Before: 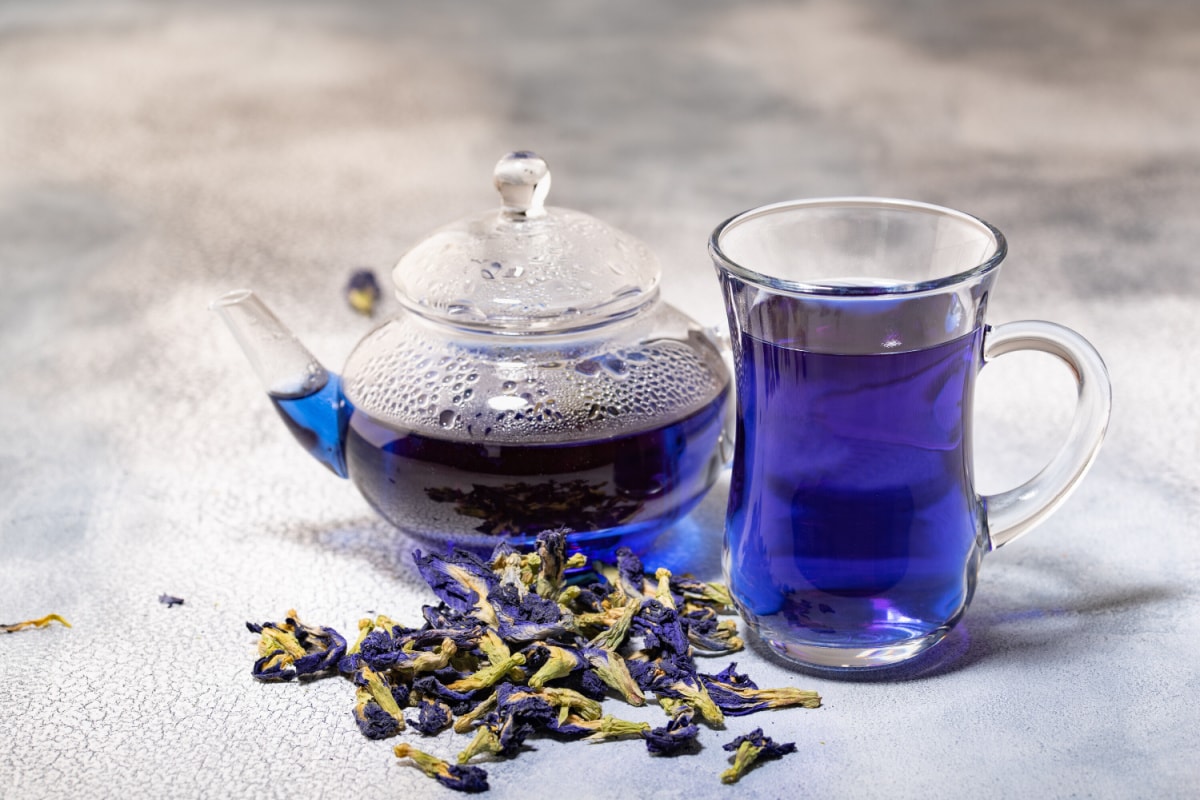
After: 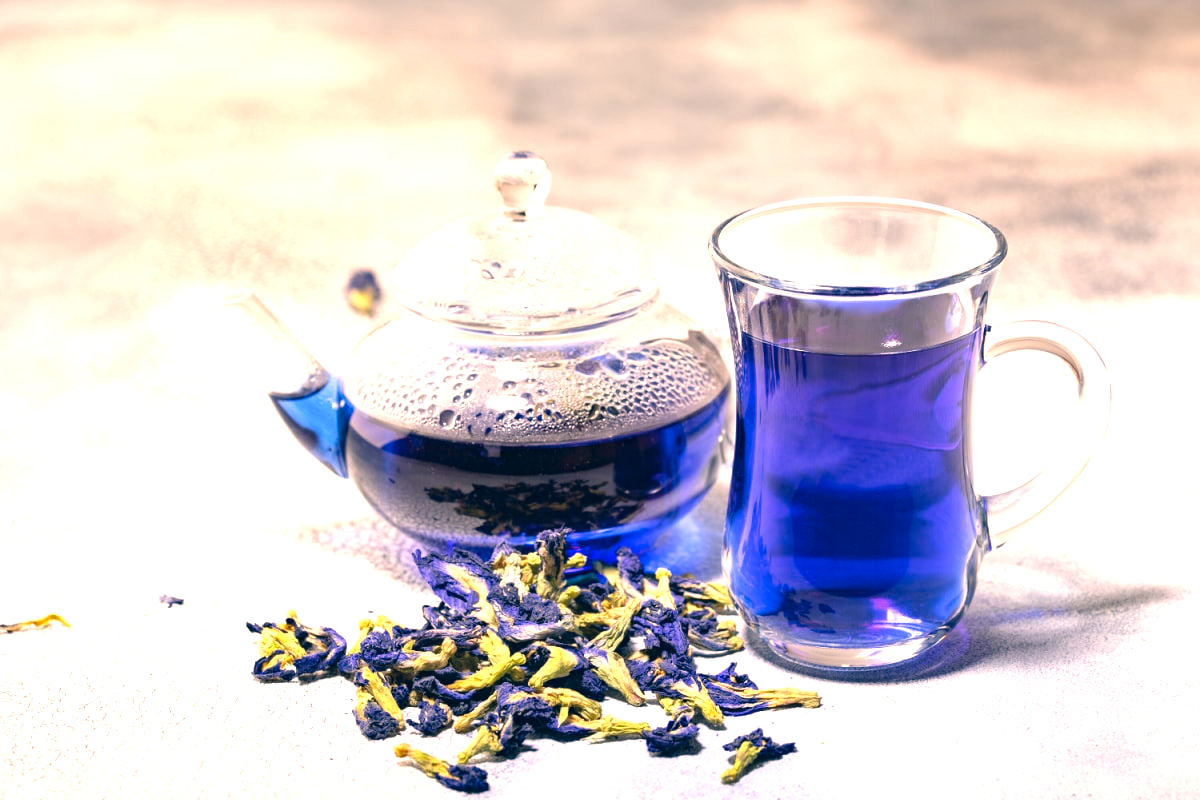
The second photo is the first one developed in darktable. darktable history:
color correction: highlights a* 10.31, highlights b* 14.34, shadows a* -10.31, shadows b* -15.07
exposure: black level correction 0, exposure 1 EV, compensate highlight preservation false
